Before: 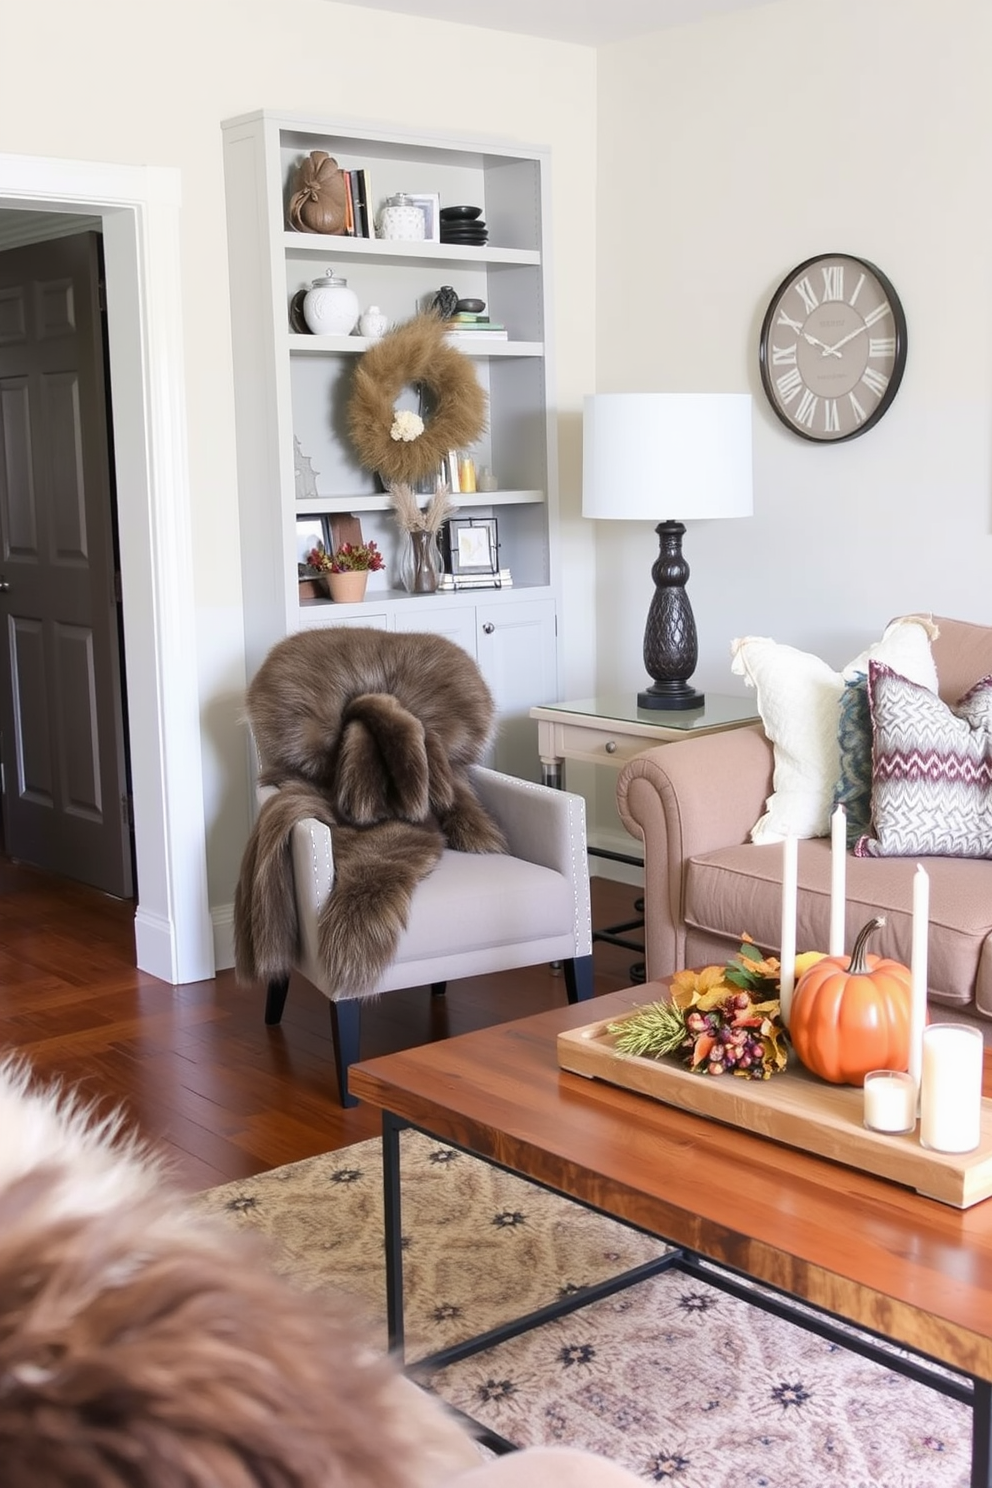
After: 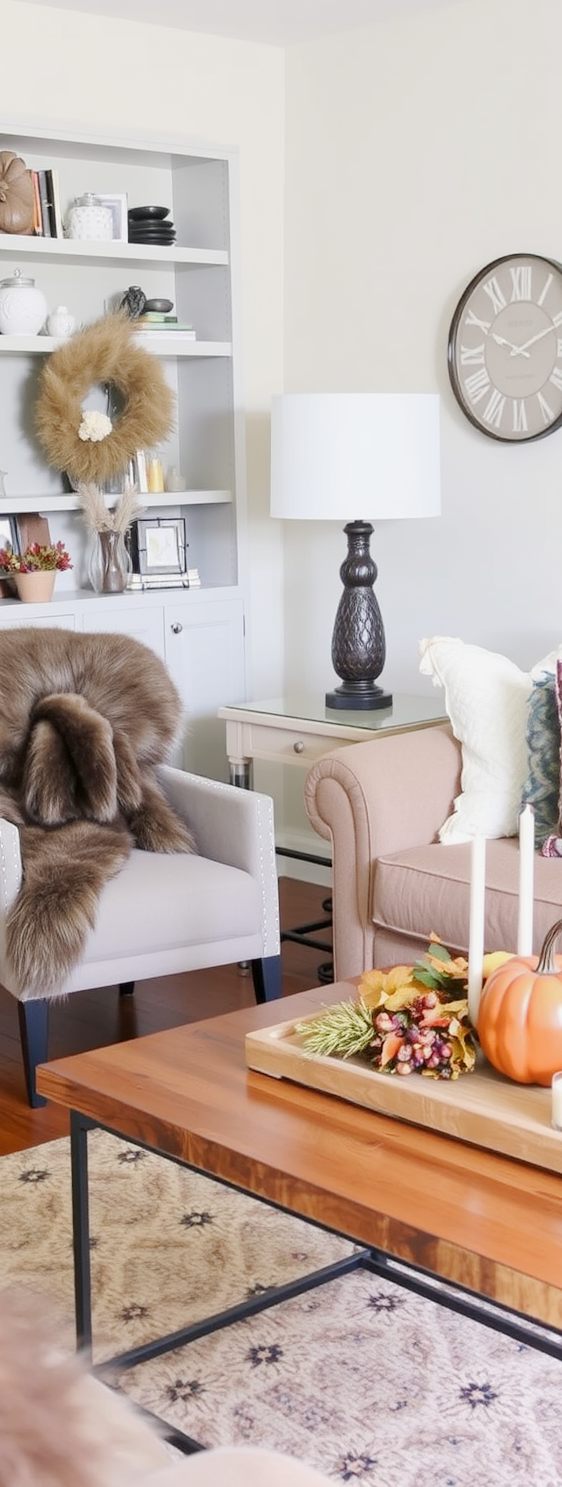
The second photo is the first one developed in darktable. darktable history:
crop: left 31.458%, top 0%, right 11.876%
base curve: curves: ch0 [(0, 0) (0.158, 0.273) (0.879, 0.895) (1, 1)], preserve colors none
exposure: black level correction 0.001, exposure -0.125 EV, compensate exposure bias true, compensate highlight preservation false
